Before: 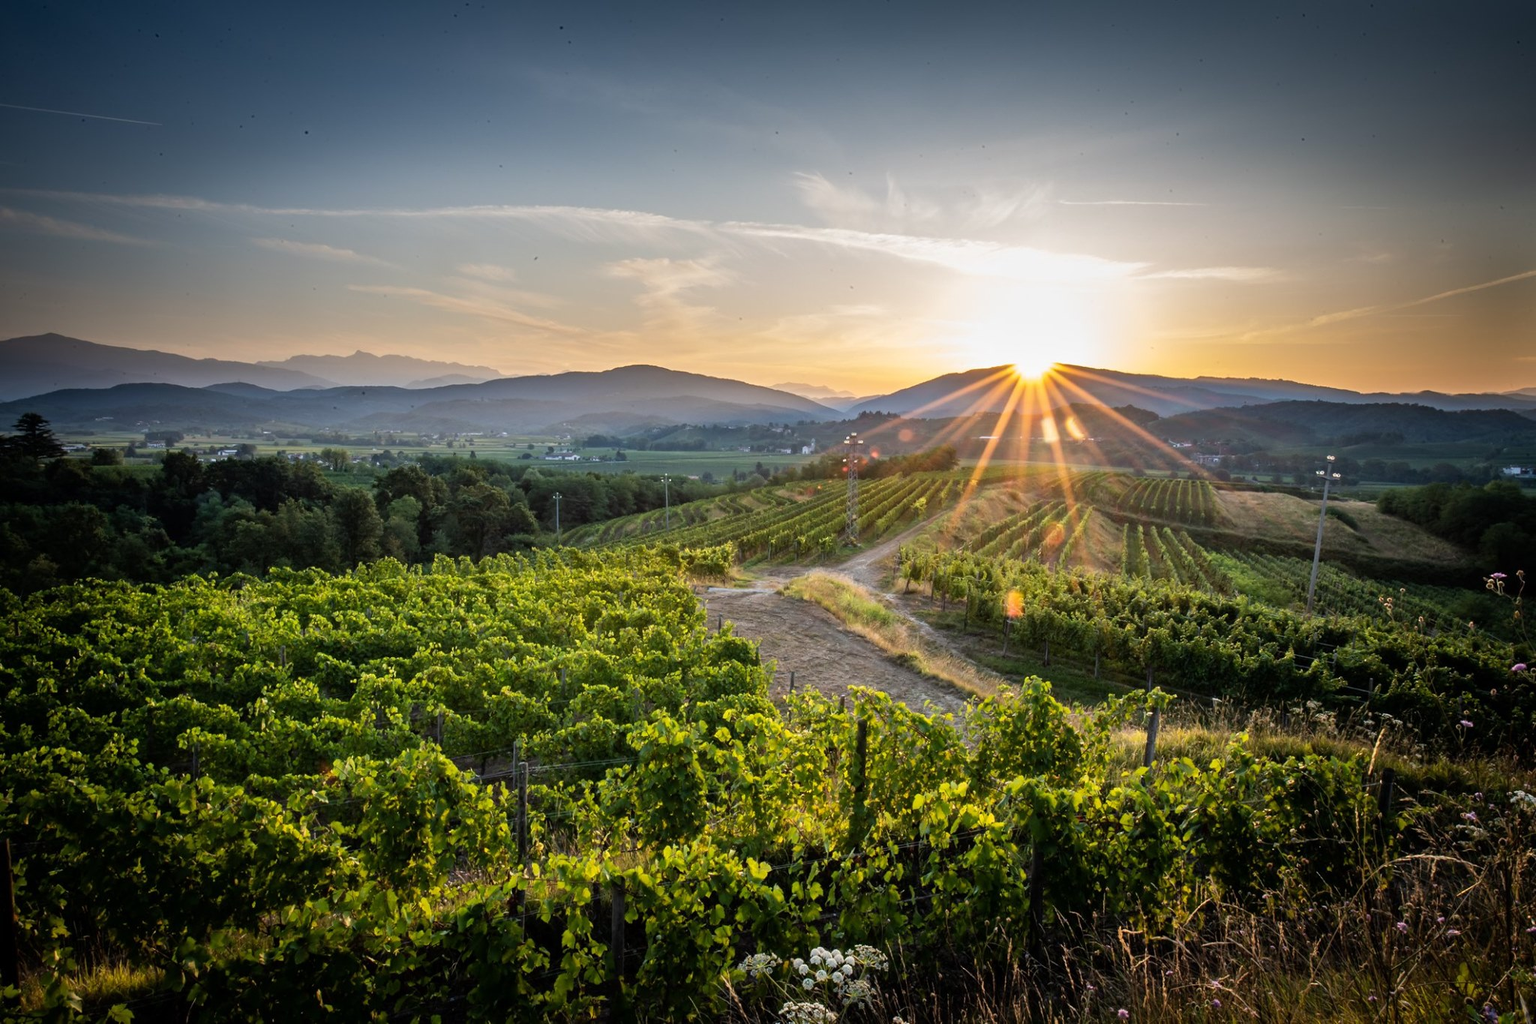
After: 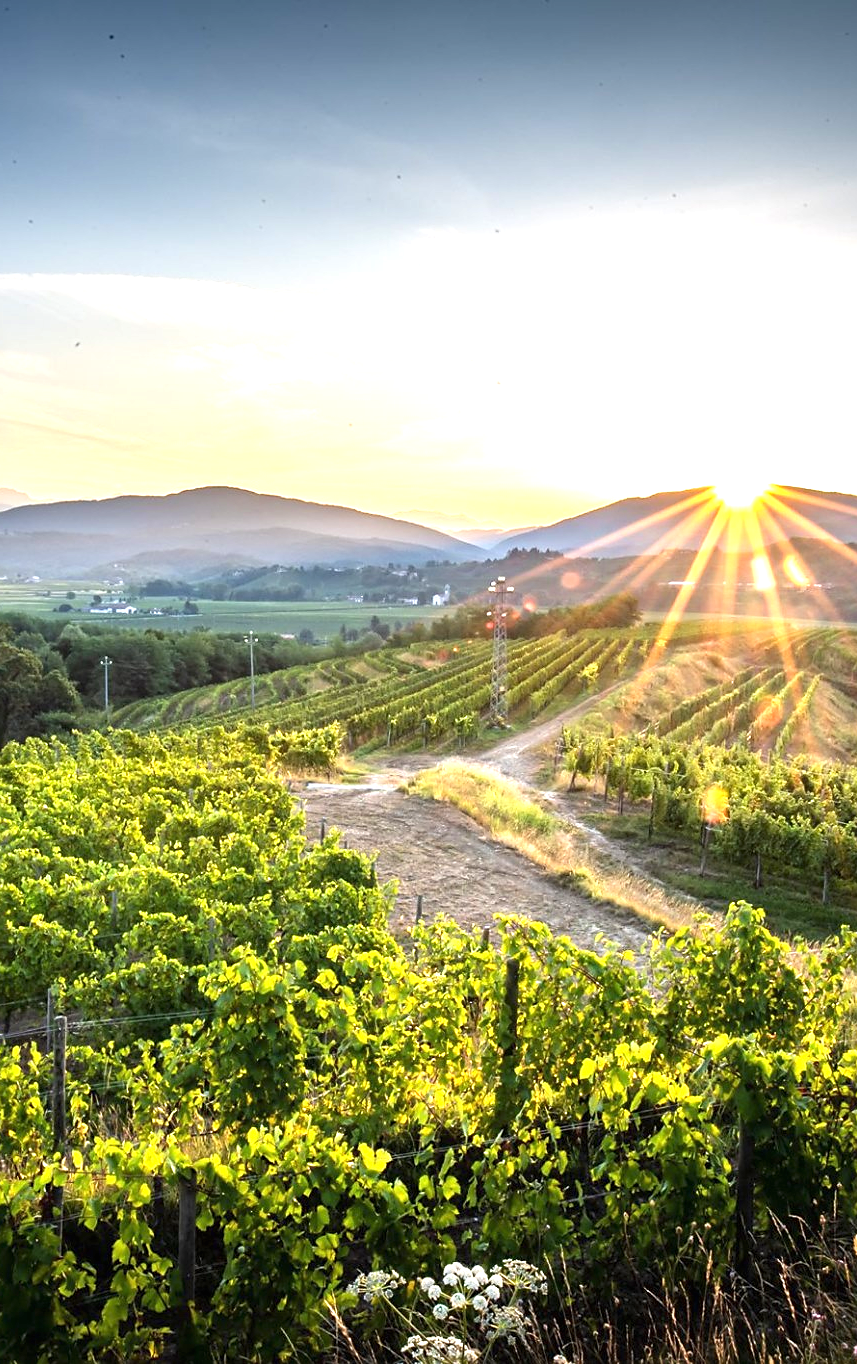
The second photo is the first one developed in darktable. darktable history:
crop: left 31.145%, right 27.001%
sharpen: radius 1.536, amount 0.376, threshold 1.675
exposure: black level correction 0, exposure 1.184 EV, compensate highlight preservation false
